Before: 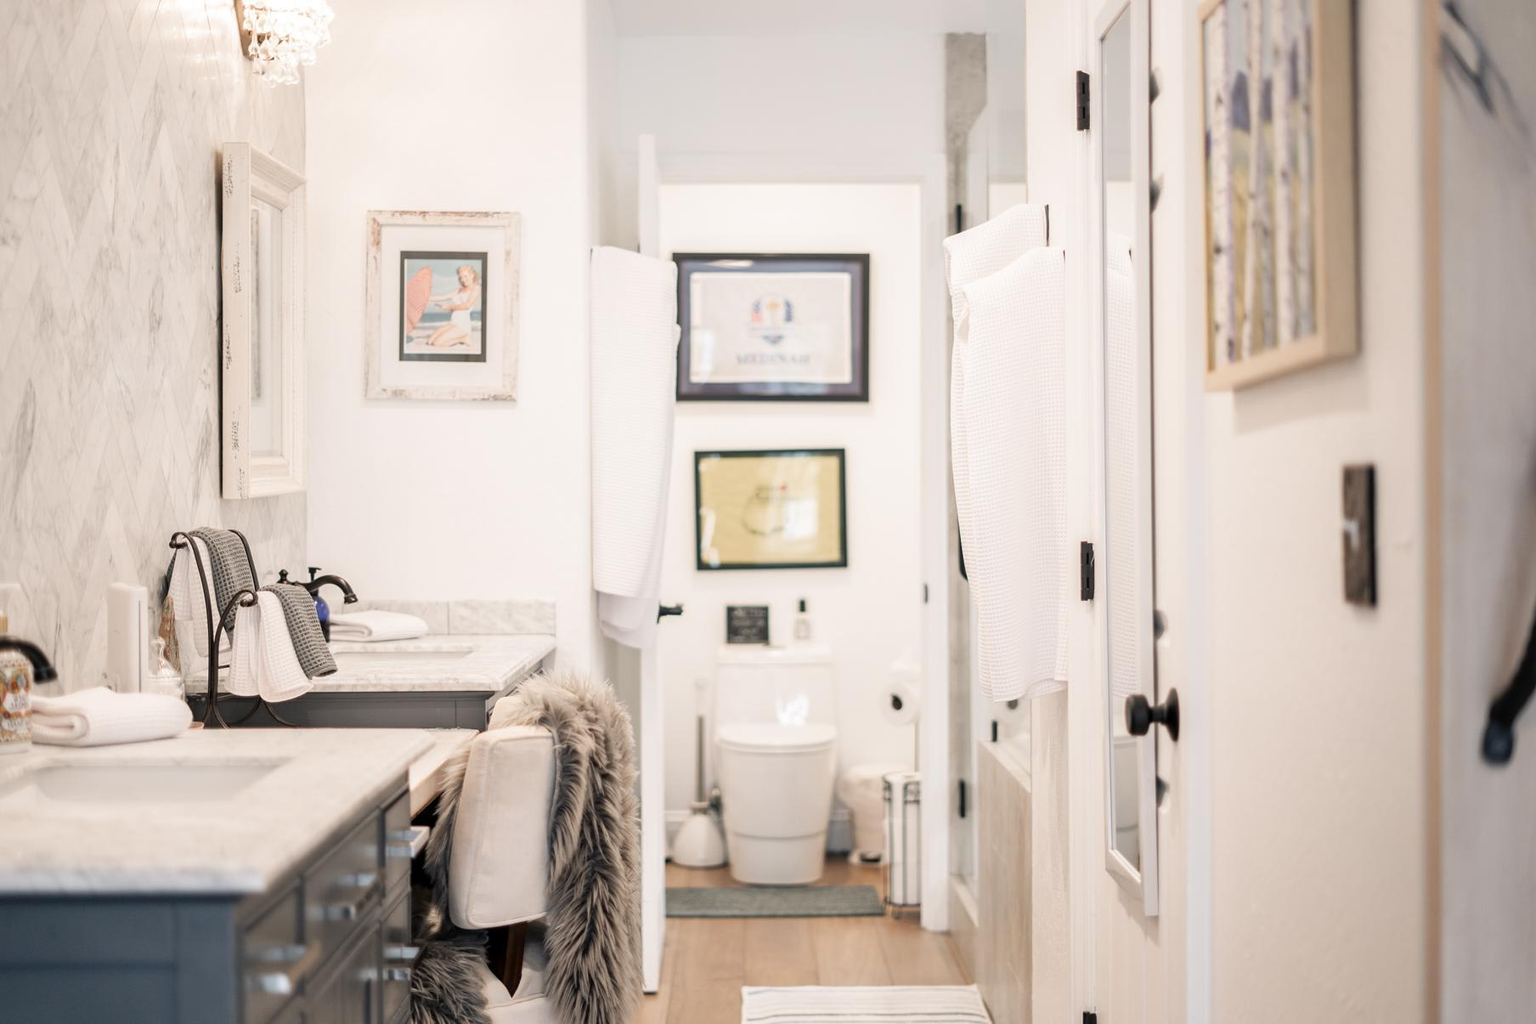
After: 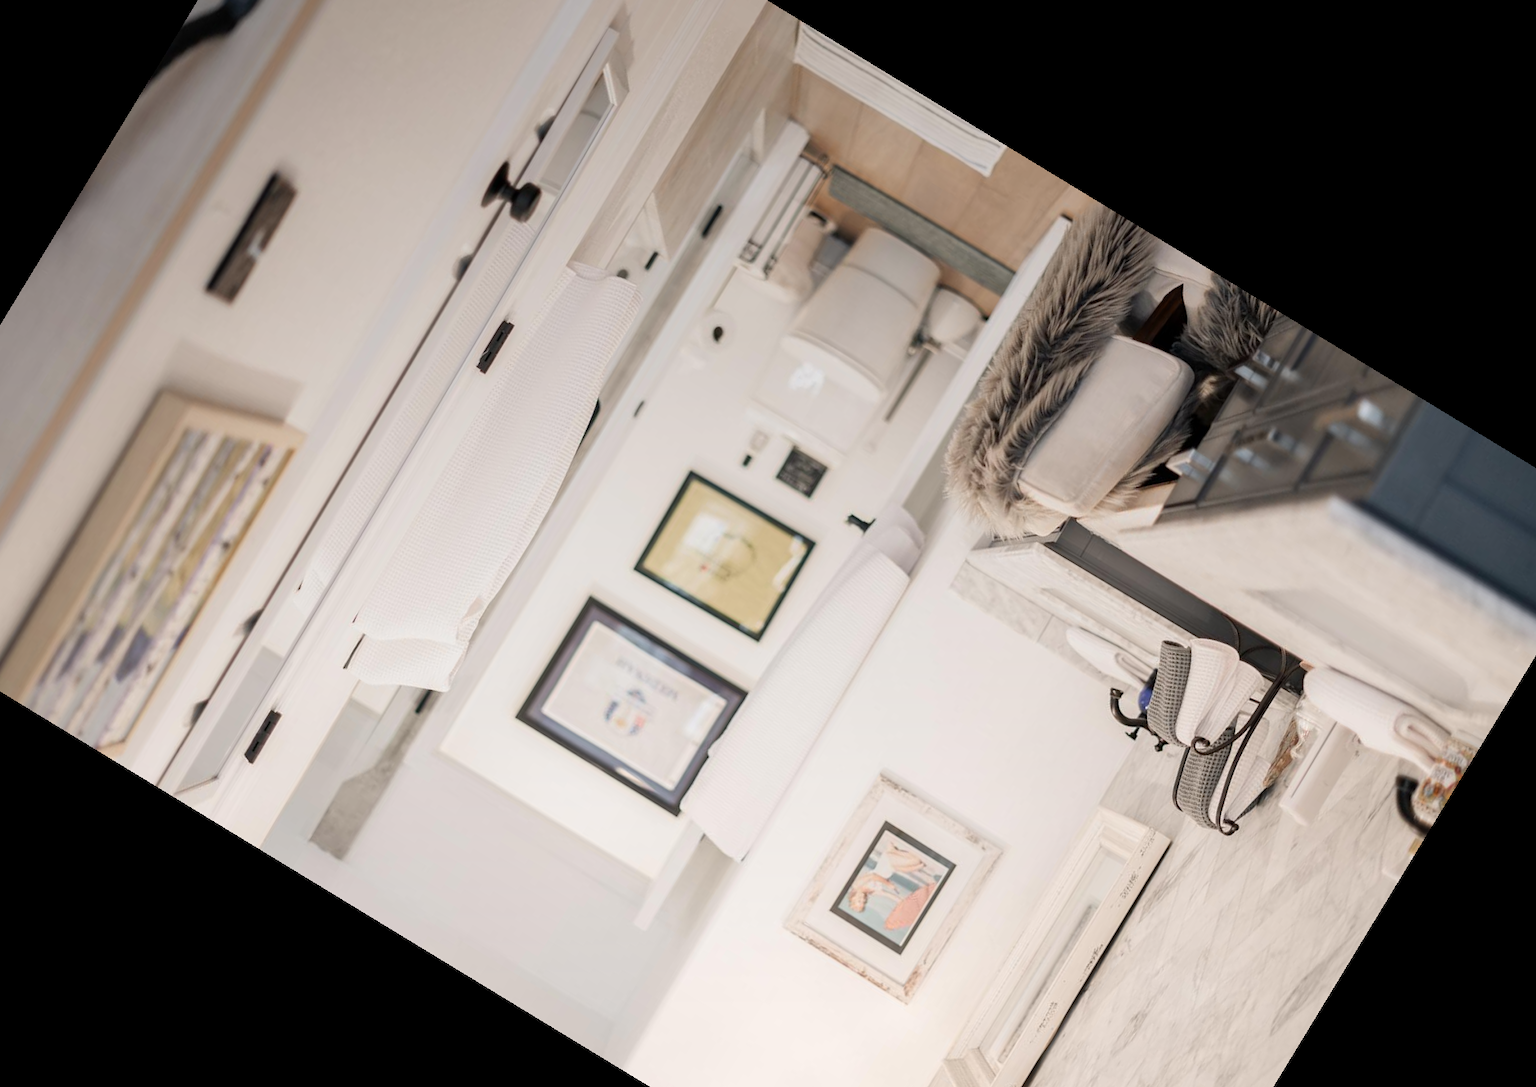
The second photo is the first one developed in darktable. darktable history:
graduated density: on, module defaults
crop and rotate: angle 148.68°, left 9.111%, top 15.603%, right 4.588%, bottom 17.041%
